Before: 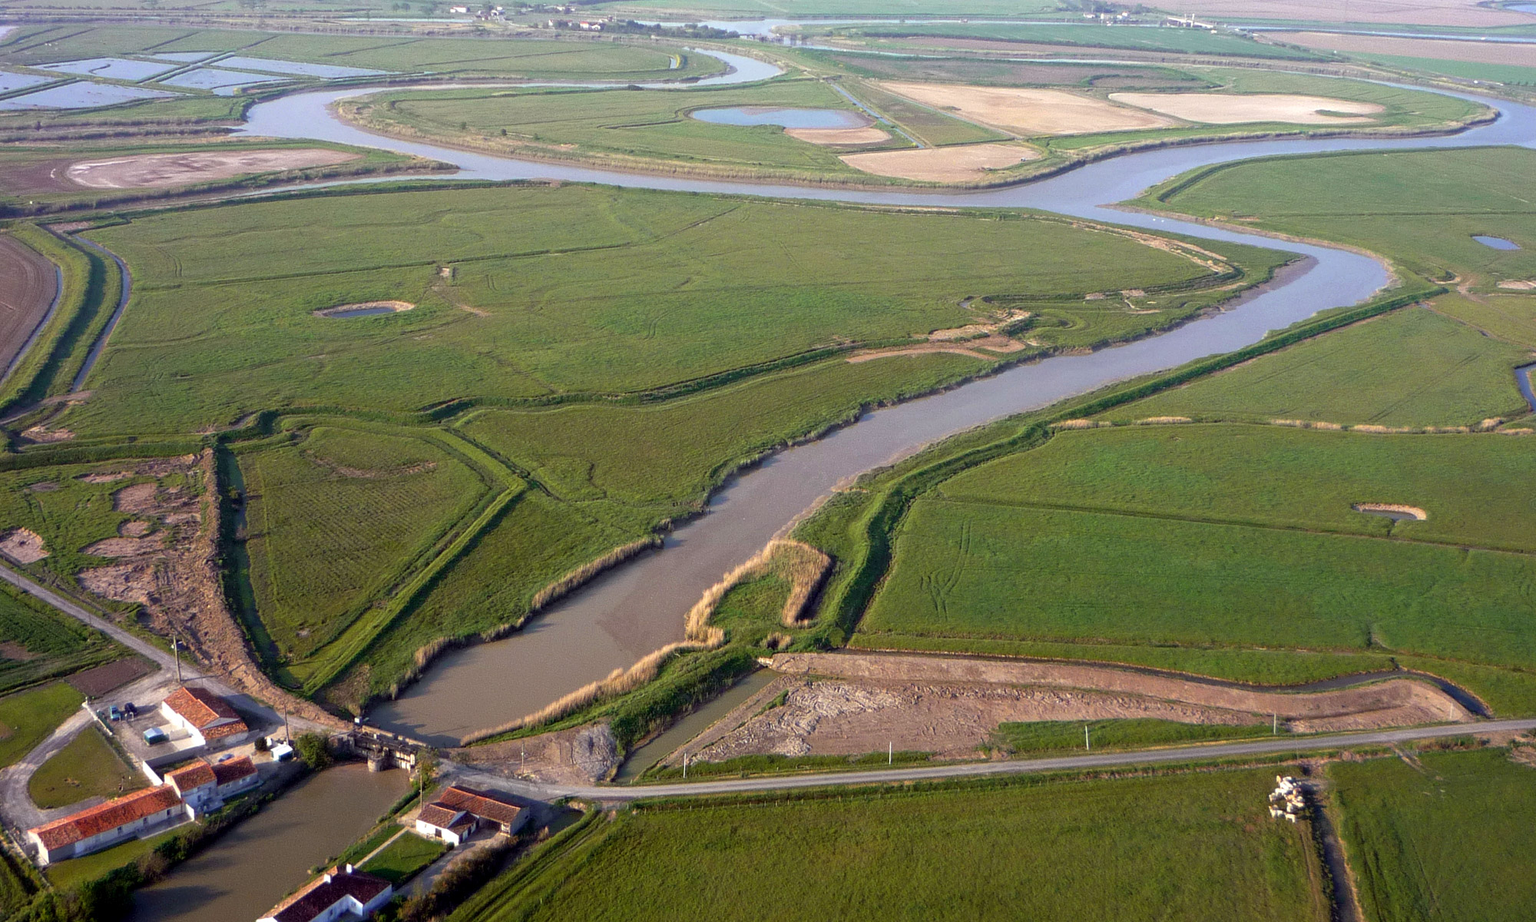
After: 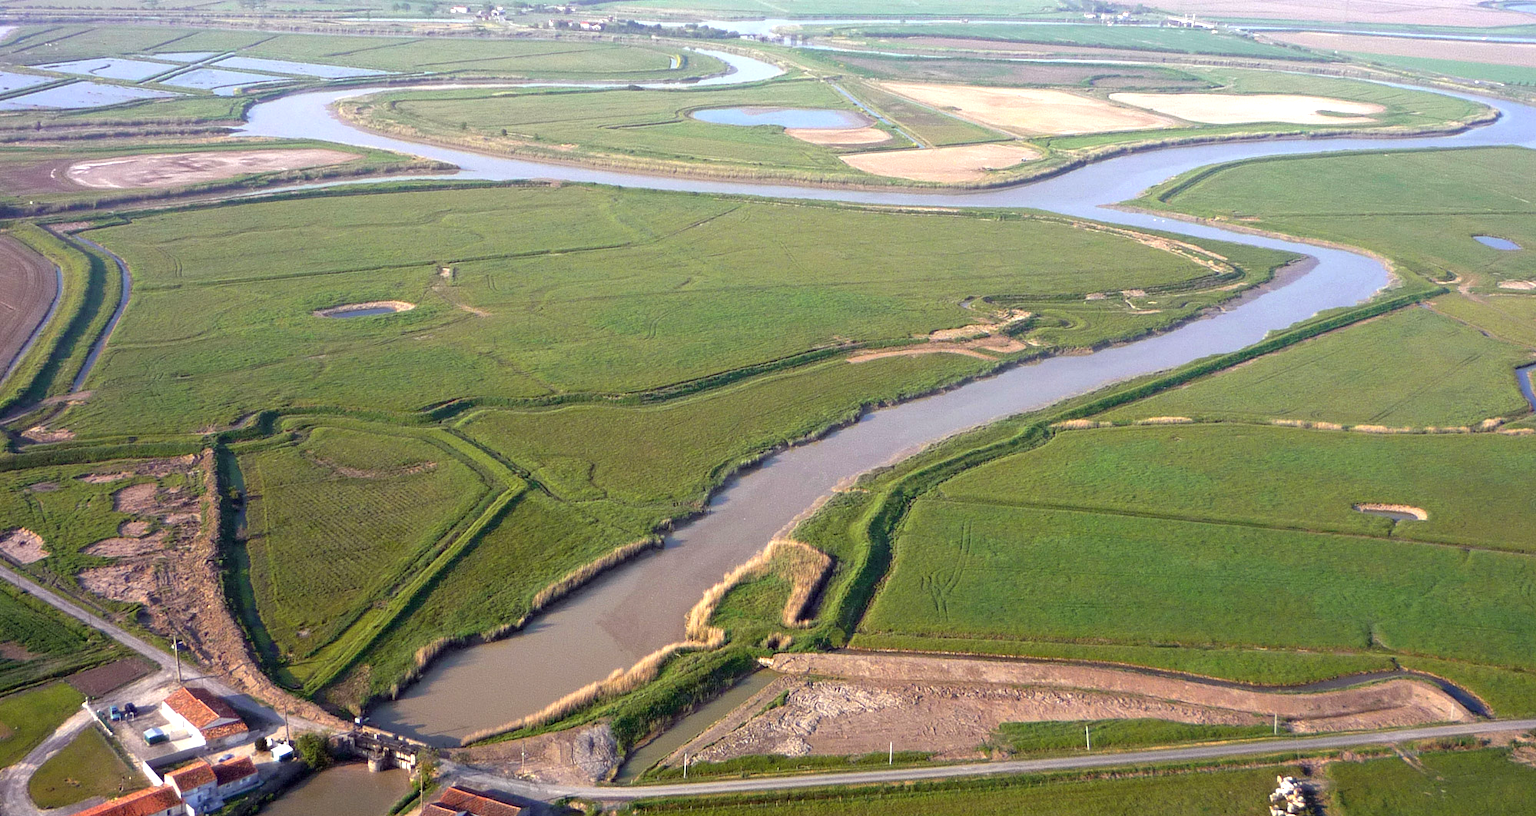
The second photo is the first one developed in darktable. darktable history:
crop and rotate: top 0%, bottom 11.448%
exposure: black level correction 0, exposure 0.499 EV, compensate exposure bias true, compensate highlight preservation false
